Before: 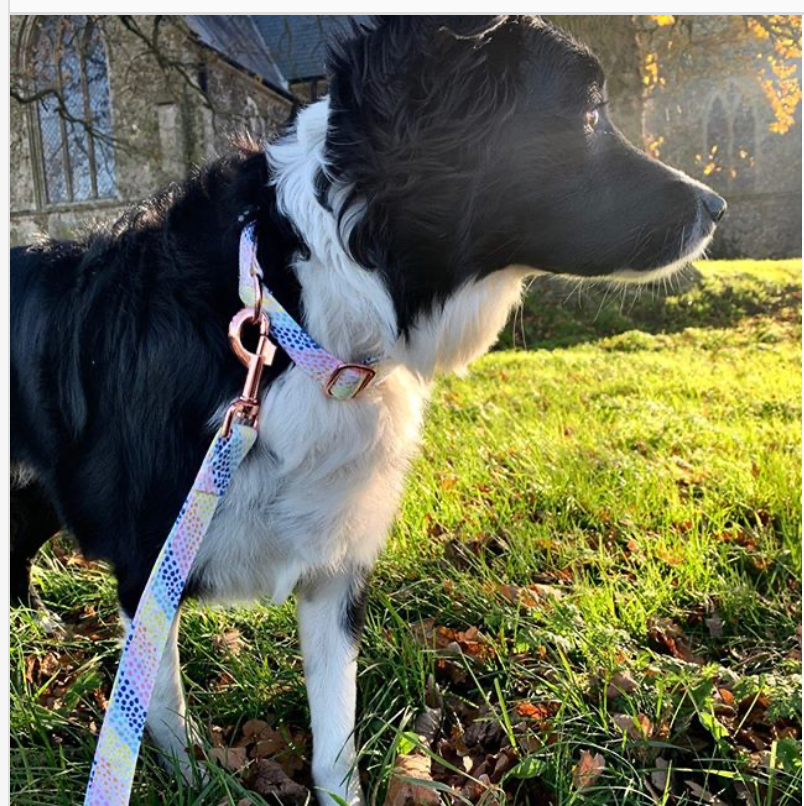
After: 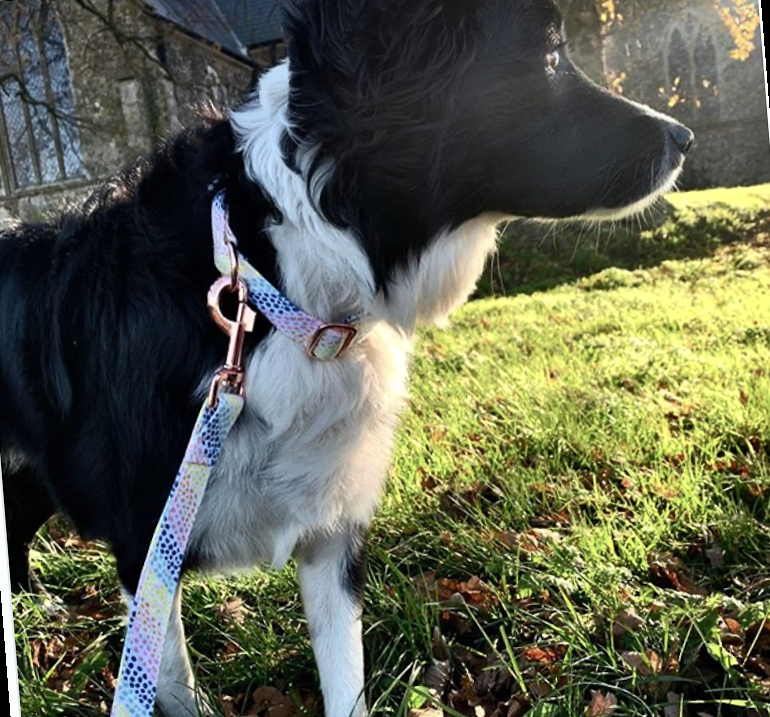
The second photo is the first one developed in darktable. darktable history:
rotate and perspective: rotation -4.57°, crop left 0.054, crop right 0.944, crop top 0.087, crop bottom 0.914
contrast brightness saturation: contrast 0.03, brightness 0.06, saturation 0.13
white balance: red 0.978, blue 0.999
color balance rgb: perceptual saturation grading › highlights -31.88%, perceptual saturation grading › mid-tones 5.8%, perceptual saturation grading › shadows 18.12%, perceptual brilliance grading › highlights 3.62%, perceptual brilliance grading › mid-tones -18.12%, perceptual brilliance grading › shadows -41.3%
